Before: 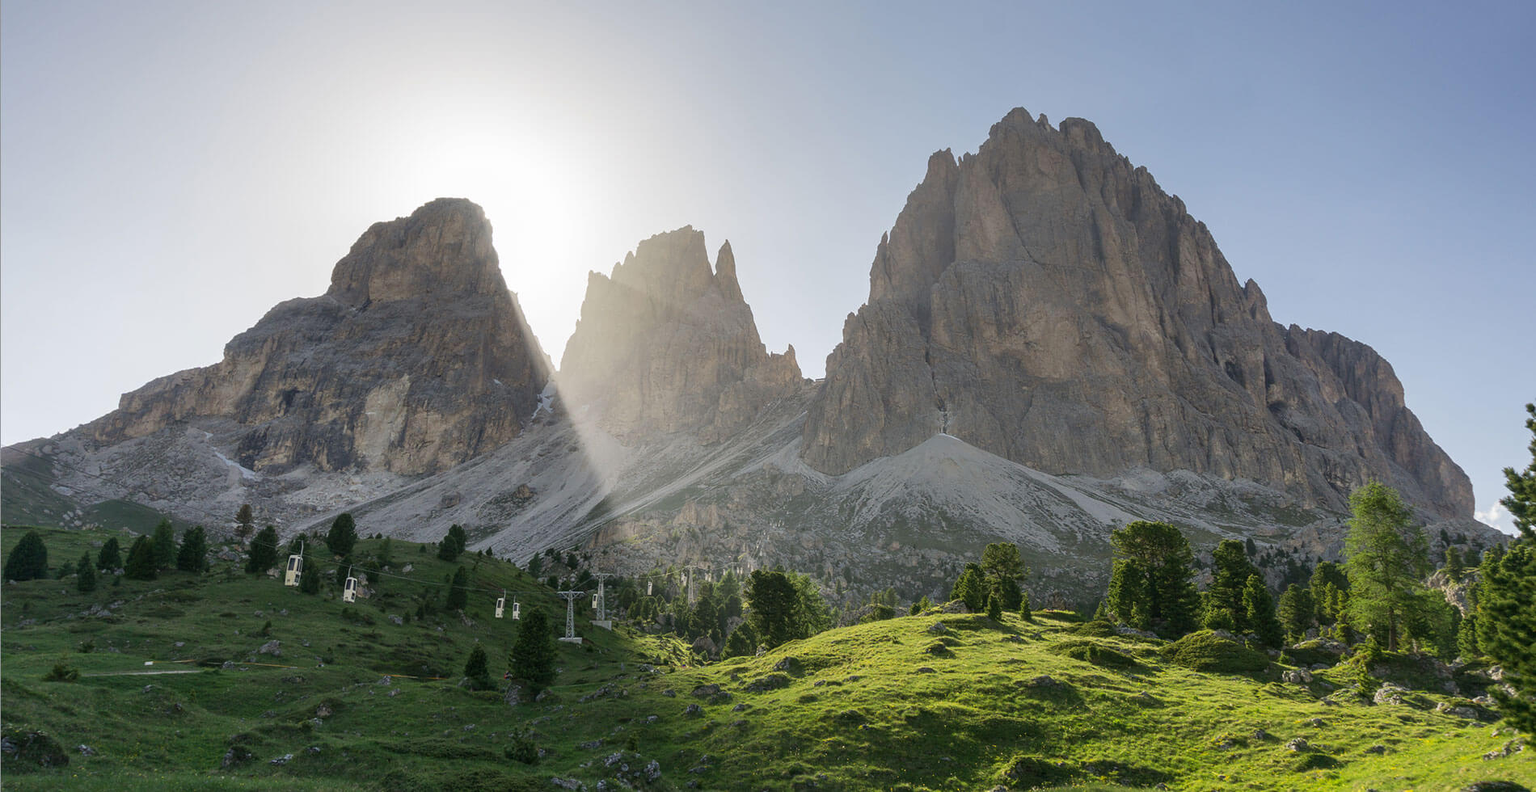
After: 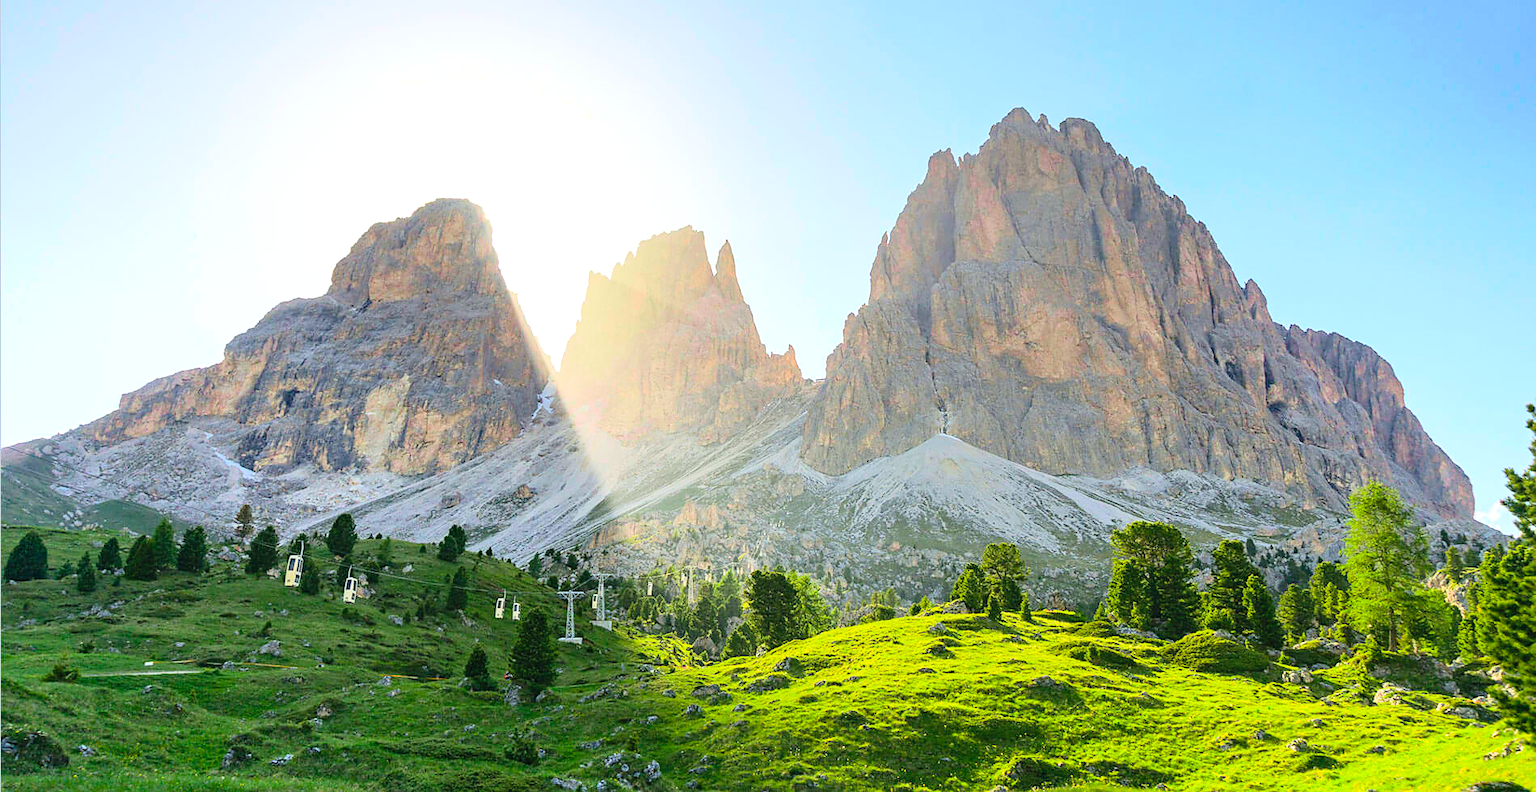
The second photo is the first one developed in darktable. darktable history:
exposure: exposure 0.458 EV, compensate exposure bias true, compensate highlight preservation false
sharpen: radius 1.835, amount 0.396, threshold 1.712
contrast brightness saturation: contrast 0.099, brightness 0.309, saturation 0.144
color balance rgb: linear chroma grading › global chroma 24.974%, perceptual saturation grading › global saturation 6.888%, perceptual saturation grading › shadows 4.485%, global vibrance 9.803%, contrast 15.601%, saturation formula JzAzBz (2021)
tone curve: curves: ch0 [(0, 0.011) (0.139, 0.106) (0.295, 0.271) (0.499, 0.523) (0.739, 0.782) (0.857, 0.879) (1, 0.967)]; ch1 [(0, 0) (0.291, 0.229) (0.394, 0.365) (0.469, 0.456) (0.507, 0.504) (0.527, 0.546) (0.571, 0.614) (0.725, 0.779) (1, 1)]; ch2 [(0, 0) (0.125, 0.089) (0.35, 0.317) (0.437, 0.42) (0.502, 0.499) (0.537, 0.551) (0.613, 0.636) (1, 1)], color space Lab, independent channels, preserve colors none
haze removal: compatibility mode true, adaptive false
